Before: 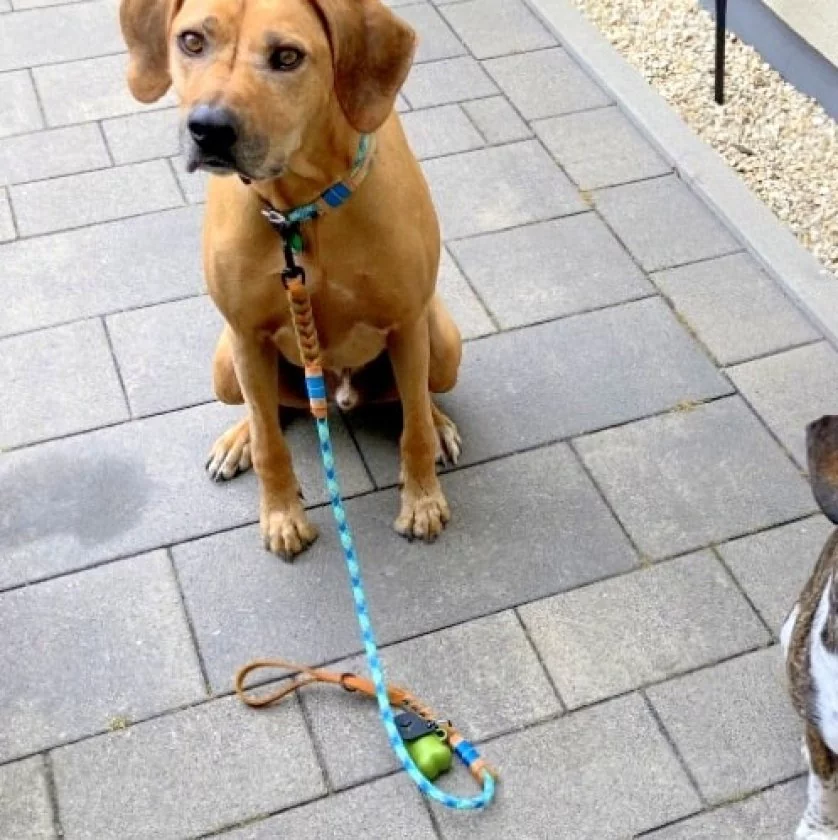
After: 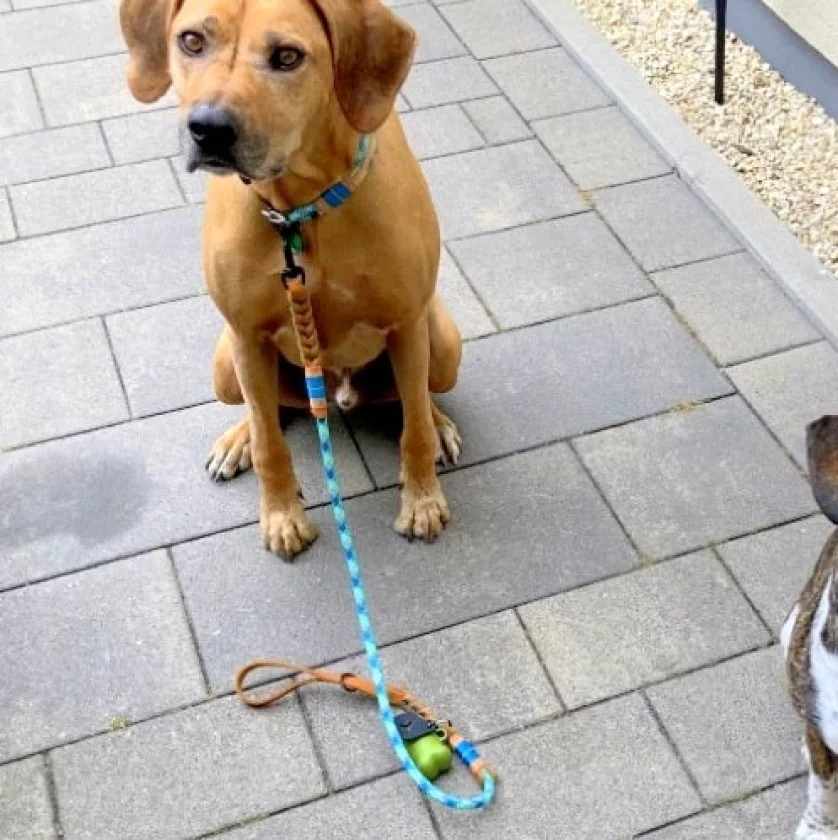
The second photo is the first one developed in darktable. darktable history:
tone curve: curves: ch0 [(0, 0) (0.584, 0.595) (1, 1)], color space Lab, linked channels, preserve colors none
